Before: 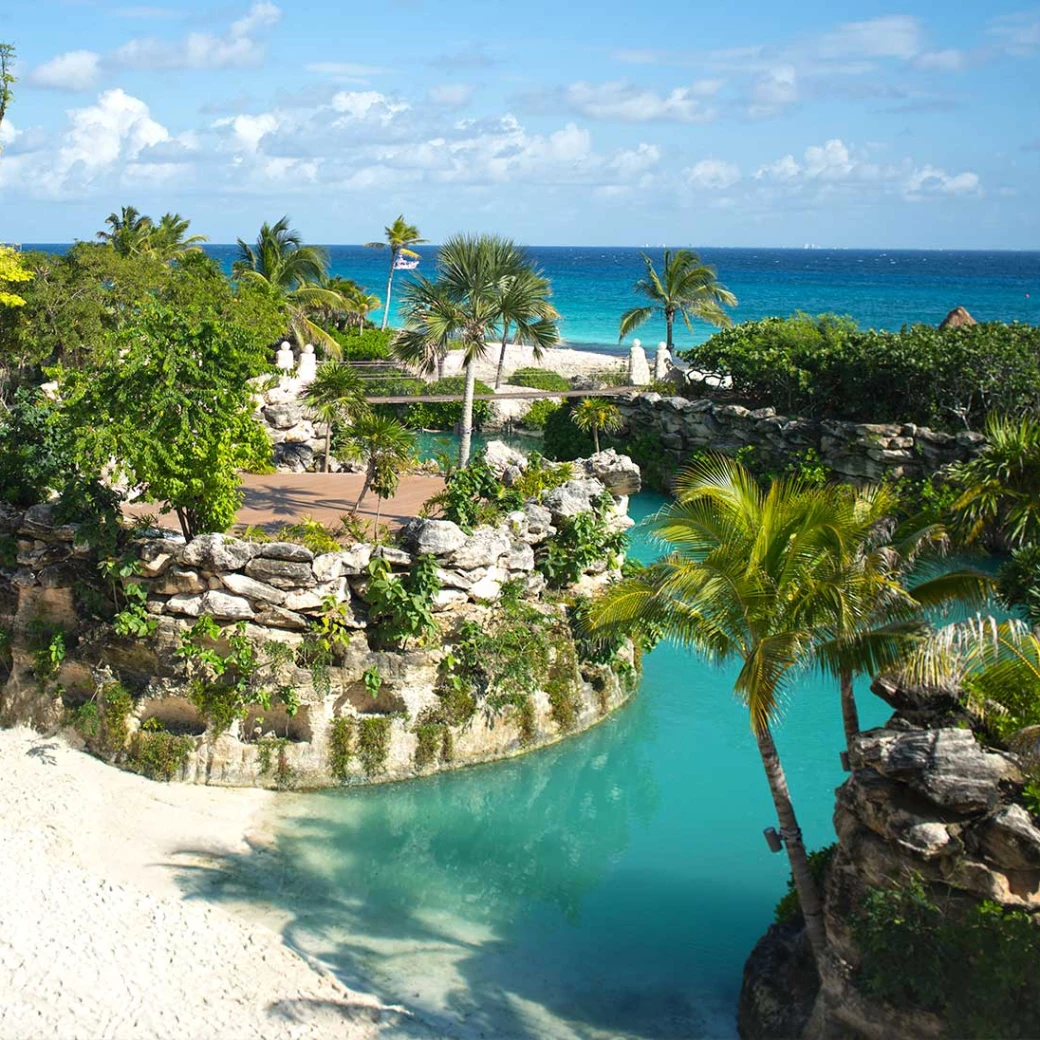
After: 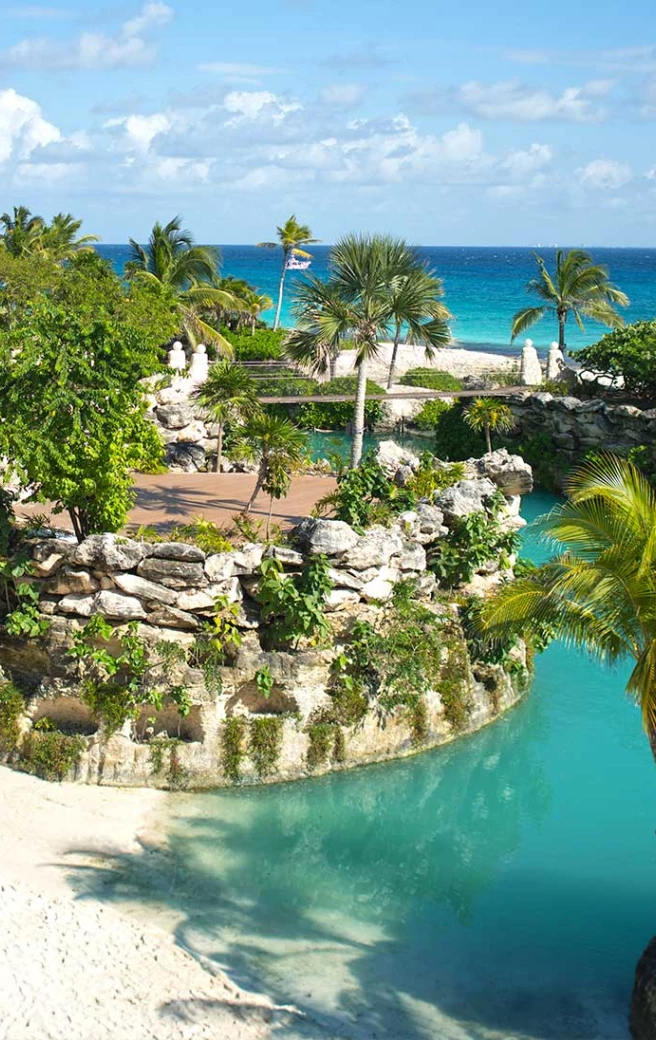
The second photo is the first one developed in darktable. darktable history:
crop: left 10.425%, right 26.495%
